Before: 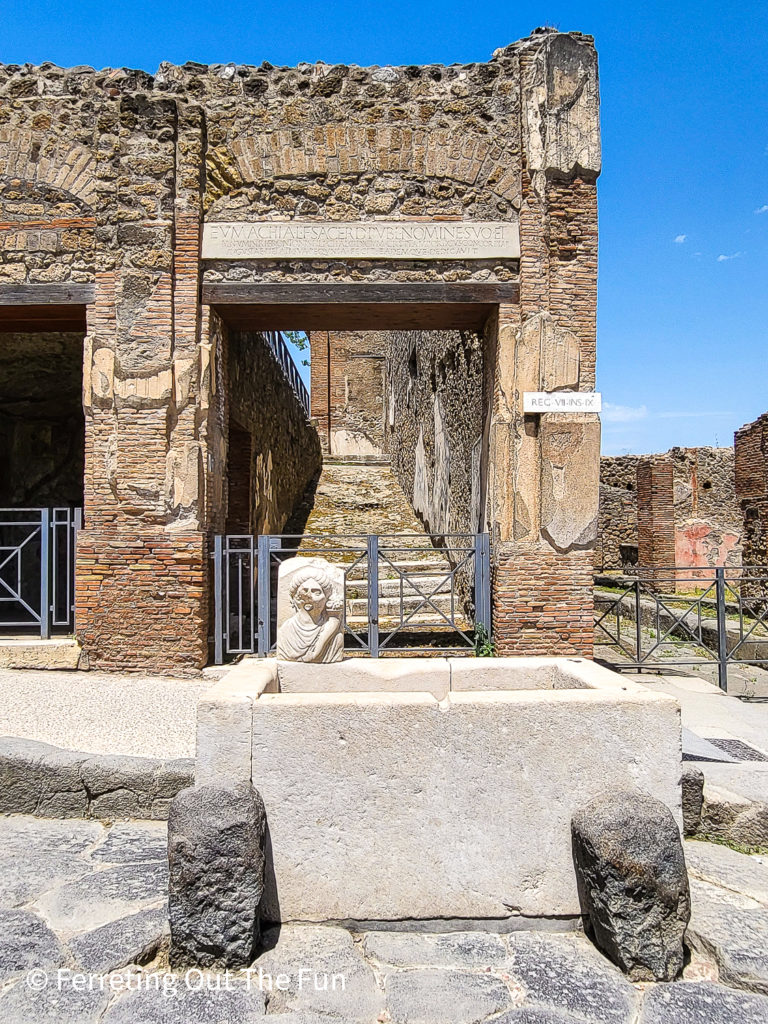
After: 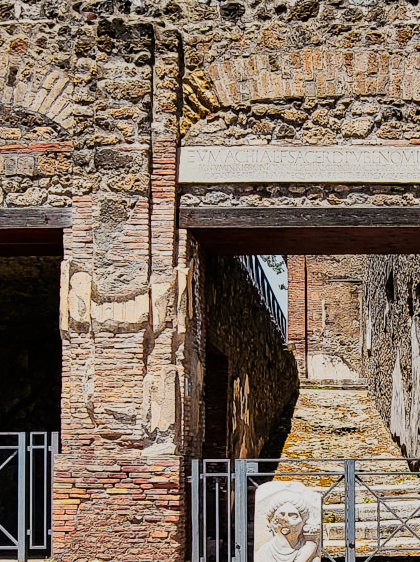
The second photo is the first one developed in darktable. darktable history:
crop and rotate: left 3.047%, top 7.509%, right 42.236%, bottom 37.598%
sigmoid: skew -0.2, preserve hue 0%, red attenuation 0.1, red rotation 0.035, green attenuation 0.1, green rotation -0.017, blue attenuation 0.15, blue rotation -0.052, base primaries Rec2020
haze removal: compatibility mode true, adaptive false
white balance: emerald 1
color zones: curves: ch0 [(0.257, 0.558) (0.75, 0.565)]; ch1 [(0.004, 0.857) (0.14, 0.416) (0.257, 0.695) (0.442, 0.032) (0.736, 0.266) (0.891, 0.741)]; ch2 [(0, 0.623) (0.112, 0.436) (0.271, 0.474) (0.516, 0.64) (0.743, 0.286)]
